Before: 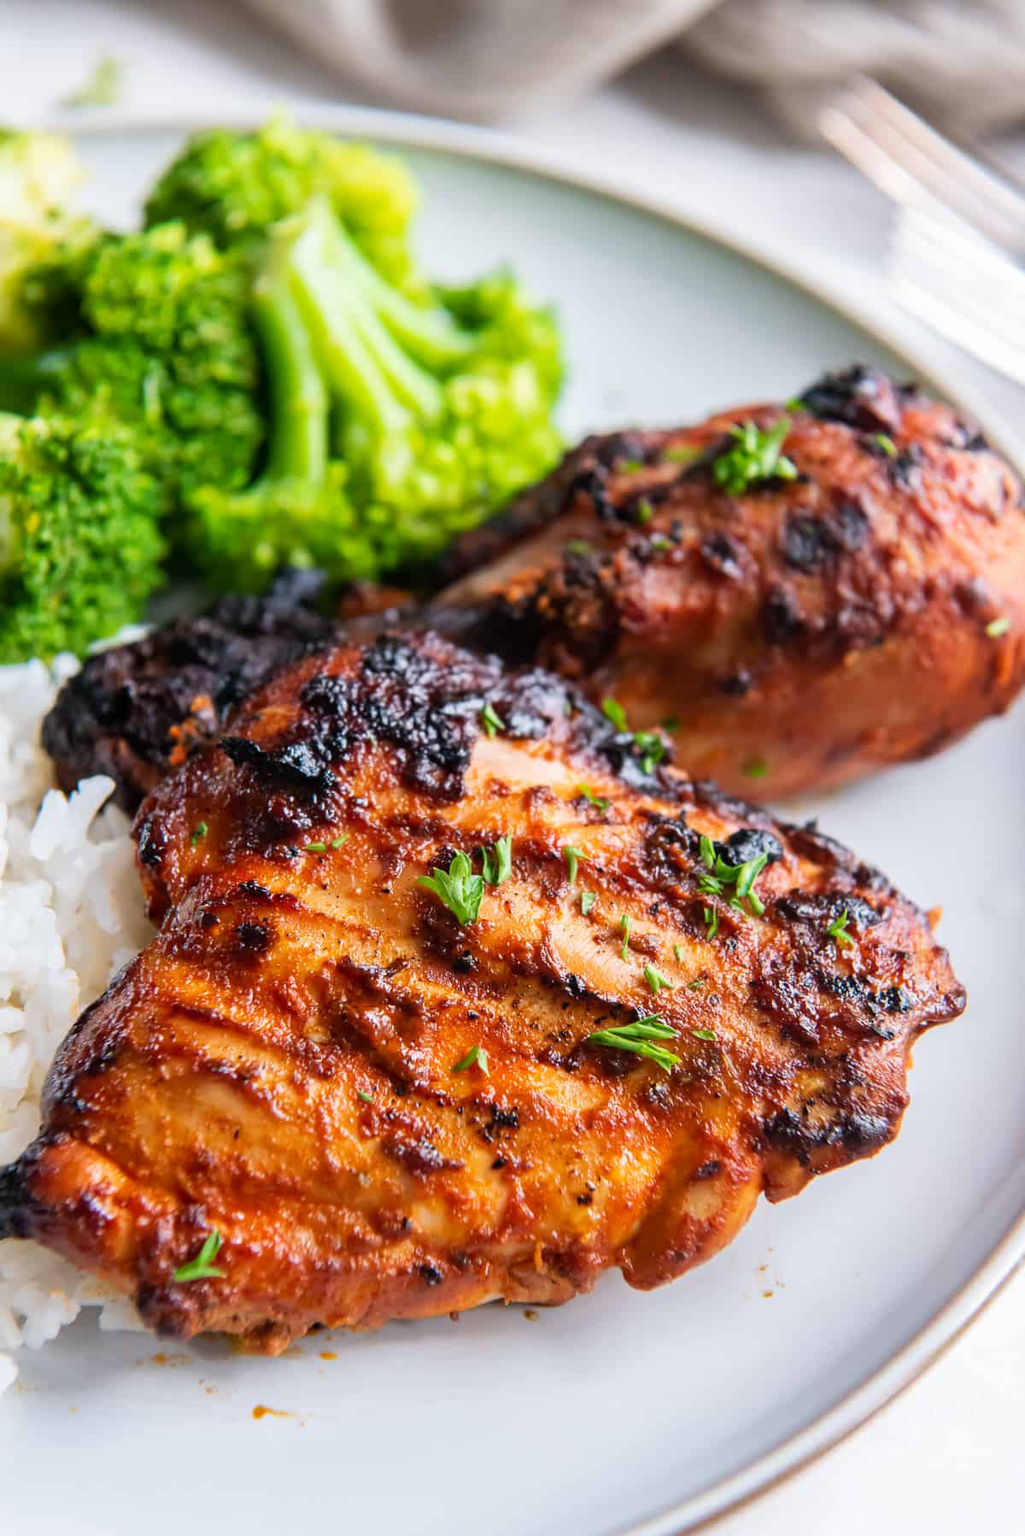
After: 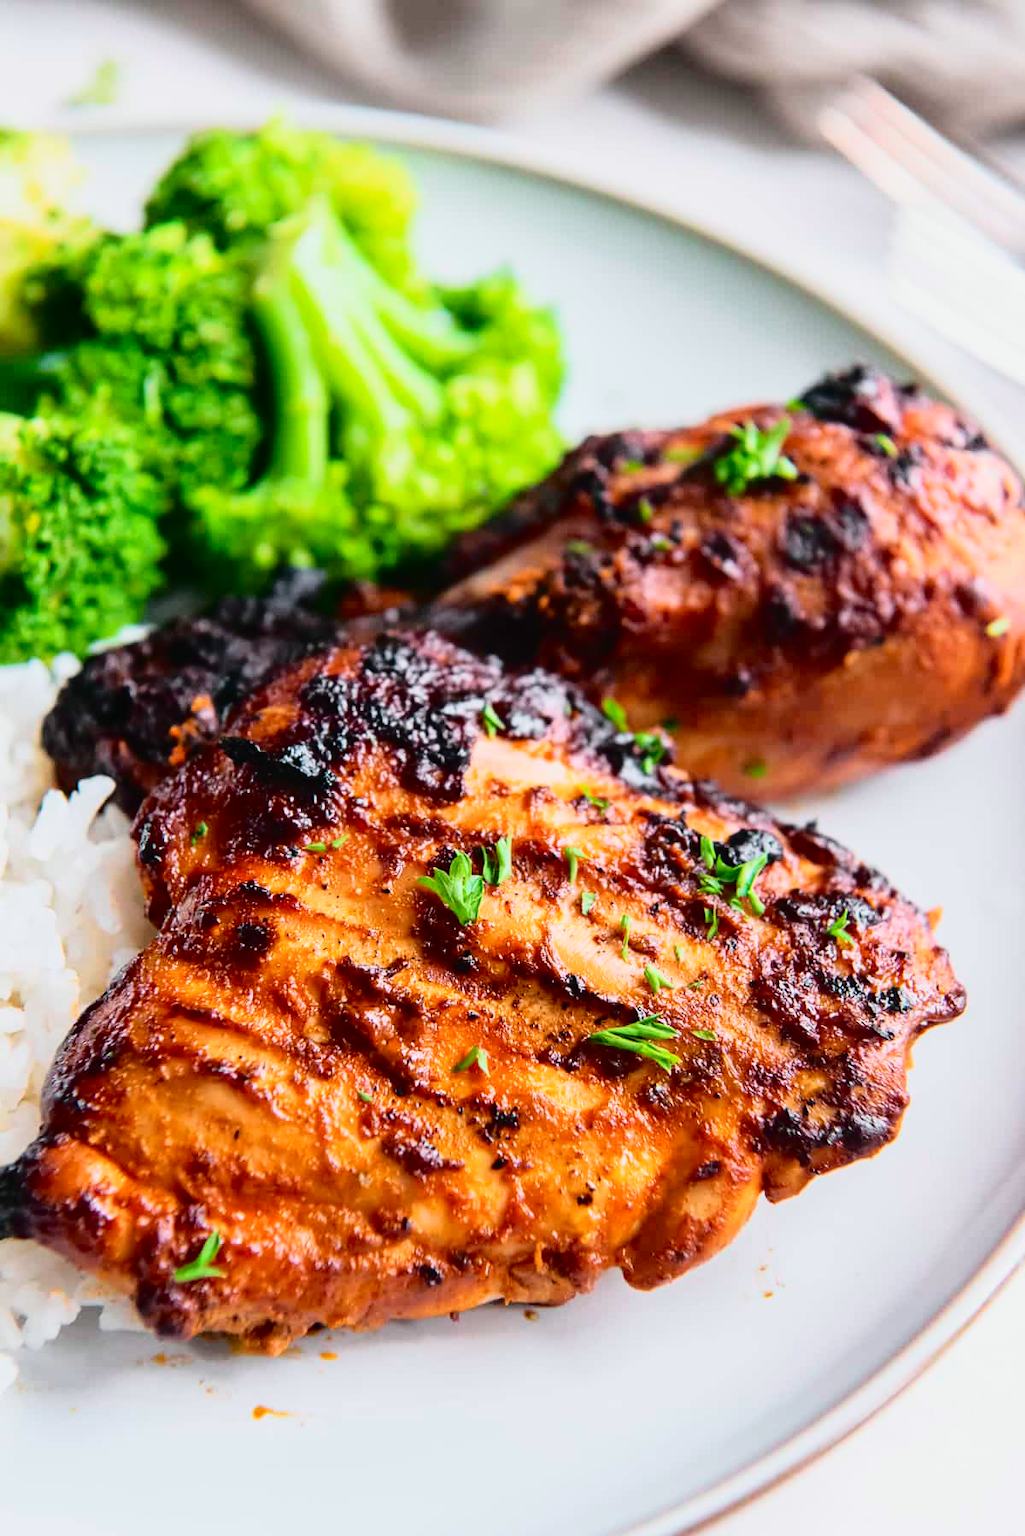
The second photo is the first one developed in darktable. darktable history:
tone curve: curves: ch0 [(0, 0.014) (0.17, 0.099) (0.398, 0.423) (0.728, 0.808) (0.877, 0.91) (0.99, 0.955)]; ch1 [(0, 0) (0.377, 0.325) (0.493, 0.491) (0.505, 0.504) (0.515, 0.515) (0.554, 0.575) (0.623, 0.643) (0.701, 0.718) (1, 1)]; ch2 [(0, 0) (0.423, 0.453) (0.481, 0.485) (0.501, 0.501) (0.531, 0.527) (0.586, 0.597) (0.663, 0.706) (0.717, 0.753) (1, 0.991)], color space Lab, independent channels, preserve colors none
